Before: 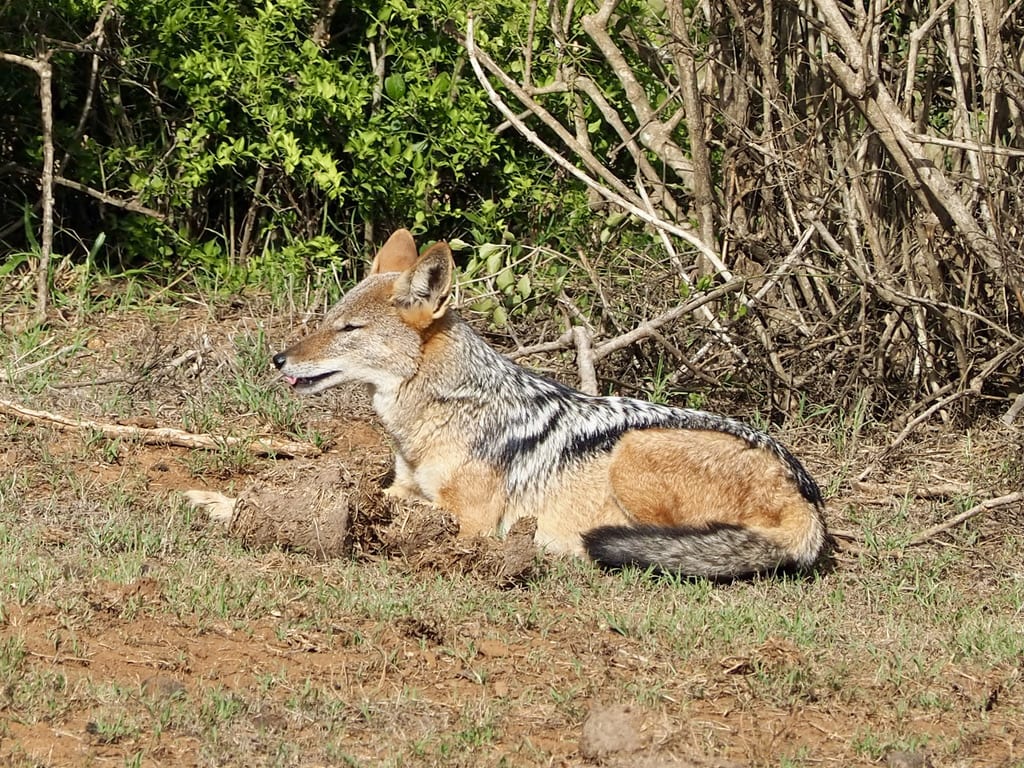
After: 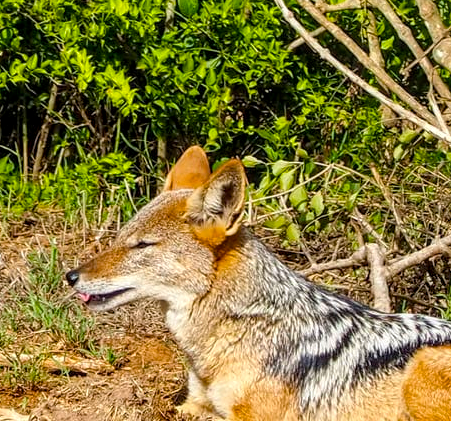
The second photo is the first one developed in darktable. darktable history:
local contrast: detail 130%
crop: left 20.248%, top 10.86%, right 35.675%, bottom 34.321%
color balance rgb: linear chroma grading › global chroma 15%, perceptual saturation grading › global saturation 30%
